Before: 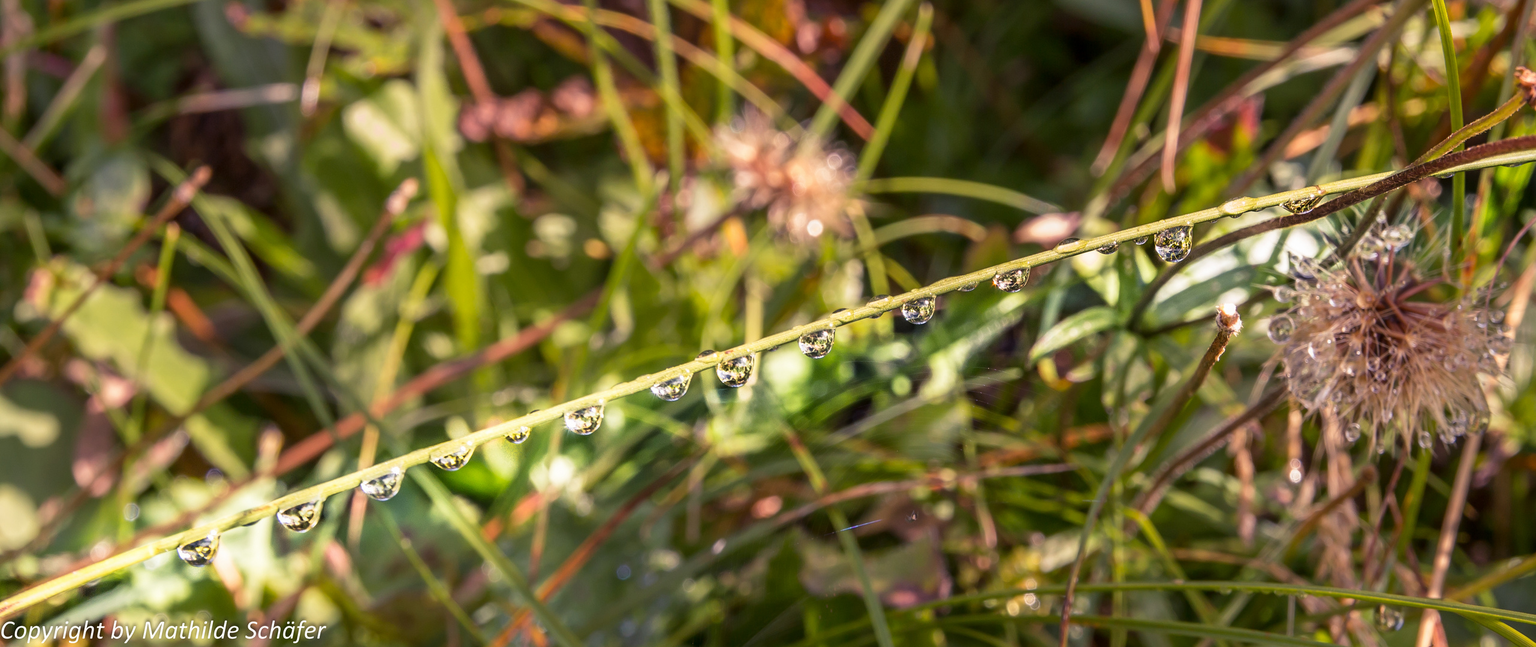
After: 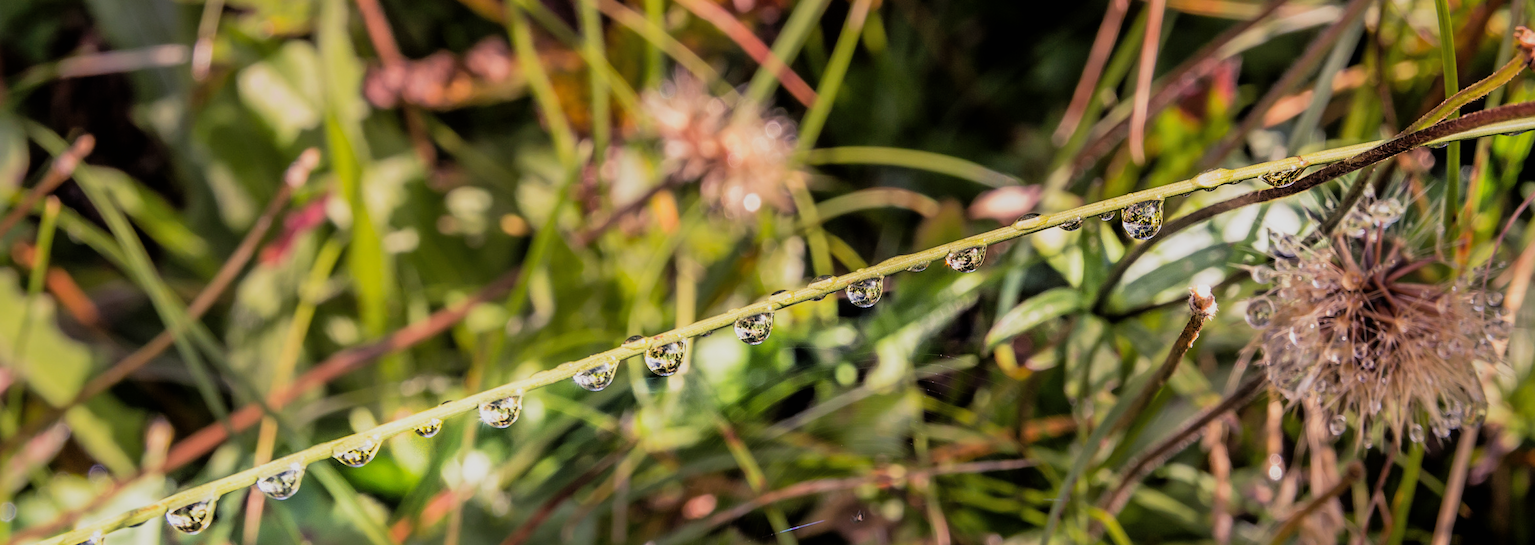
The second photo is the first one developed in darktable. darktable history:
crop: left 8.155%, top 6.611%, bottom 15.385%
filmic rgb: black relative exposure -5 EV, white relative exposure 3.5 EV, hardness 3.19, contrast 1.2, highlights saturation mix -50%
shadows and highlights: on, module defaults
